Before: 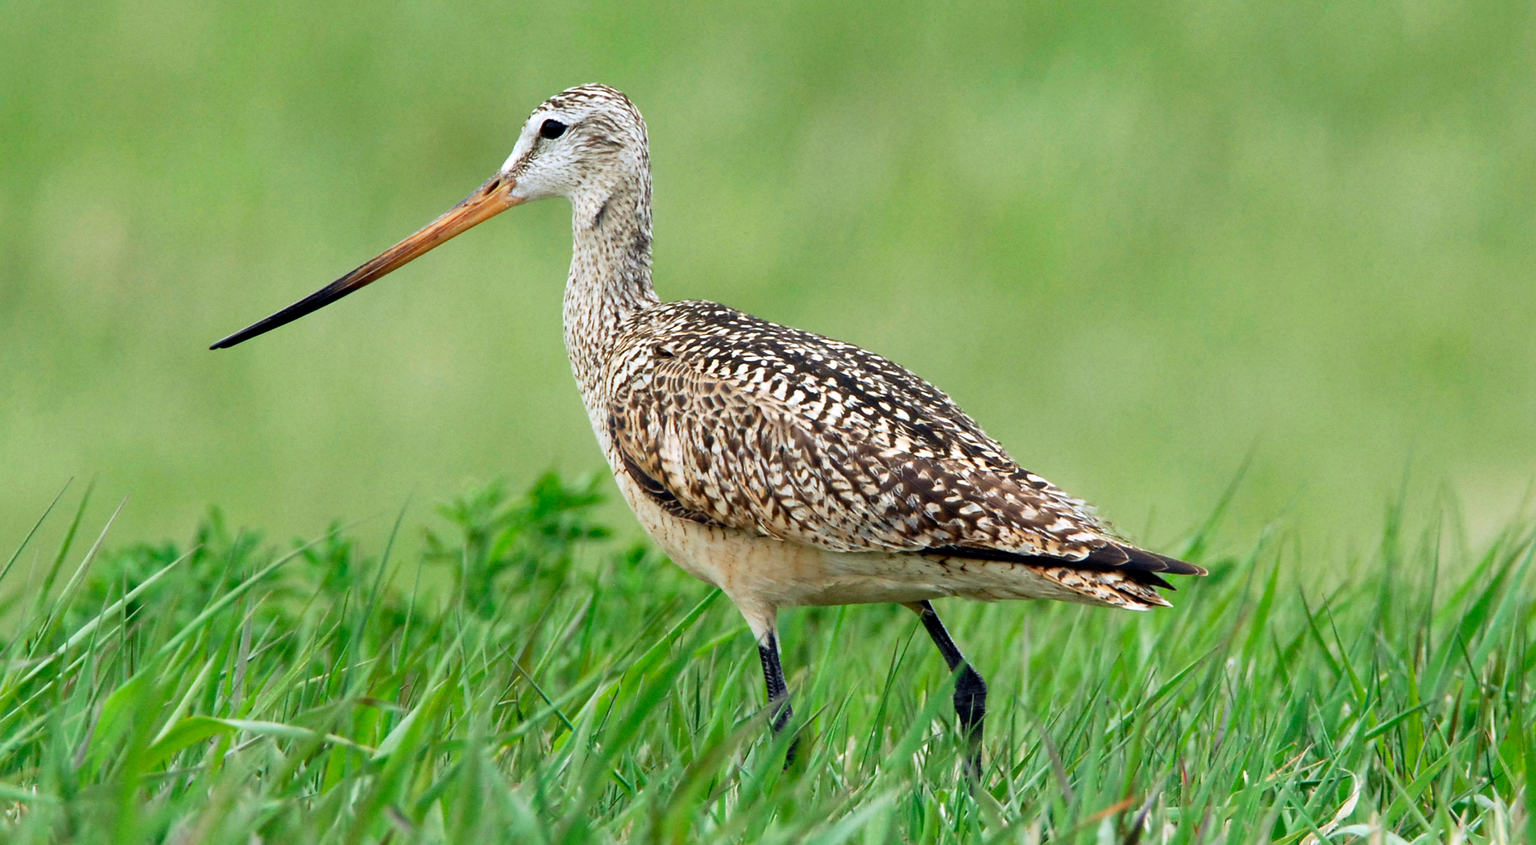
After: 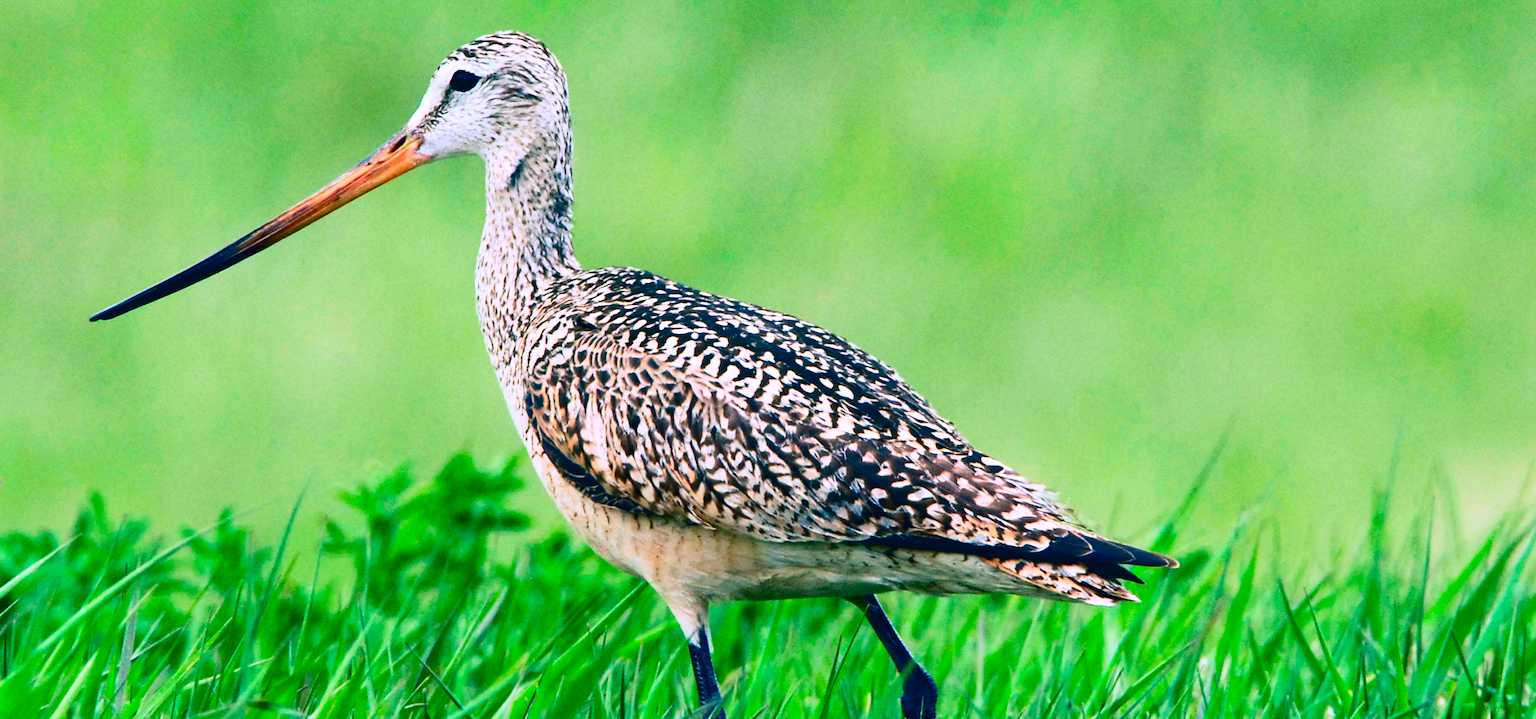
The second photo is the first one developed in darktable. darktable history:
color correction: highlights a* 17.24, highlights b* 0.253, shadows a* -14.78, shadows b* -13.87, saturation 1.5
color calibration: output R [0.946, 0.065, -0.013, 0], output G [-0.246, 1.264, -0.017, 0], output B [0.046, -0.098, 1.05, 0], illuminant Planckian (black body), x 0.376, y 0.374, temperature 4121.17 K
contrast brightness saturation: contrast 0.296
crop: left 8.324%, top 6.55%, bottom 15.369%
